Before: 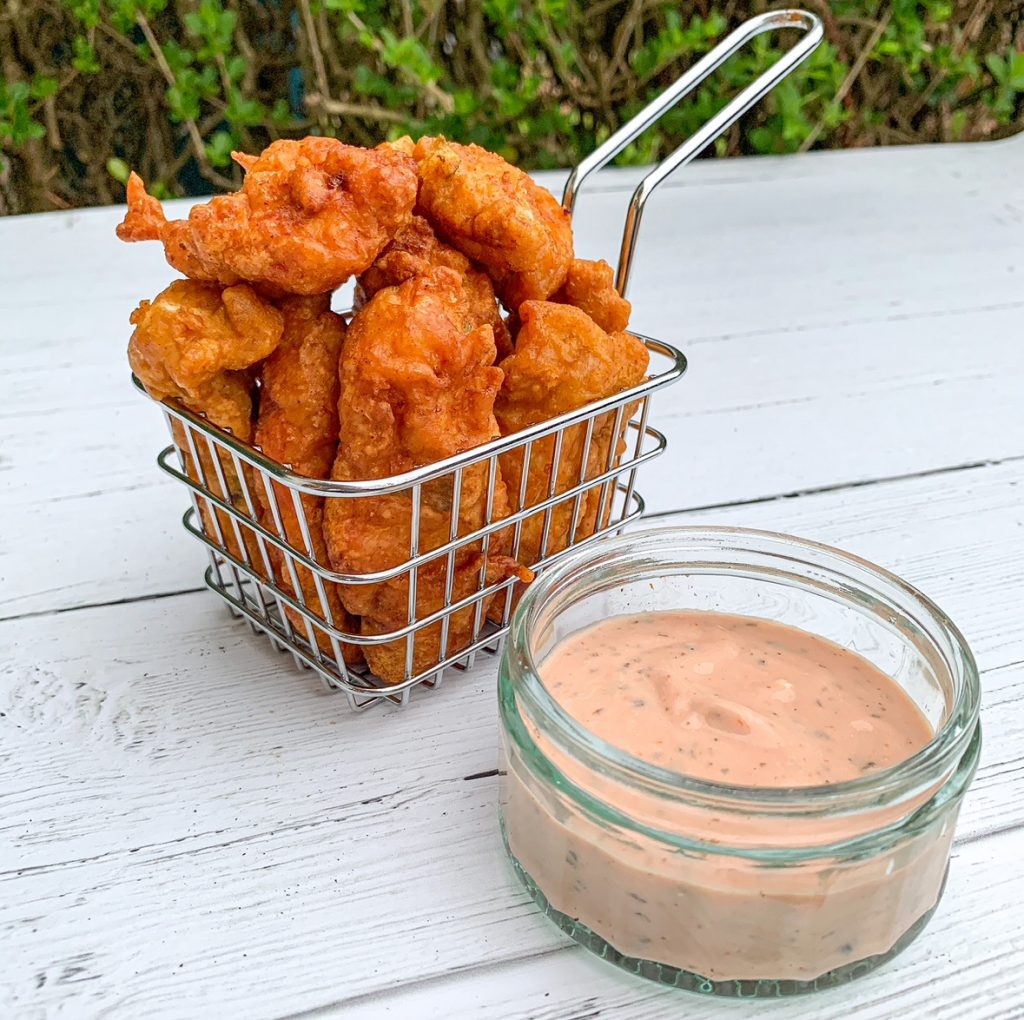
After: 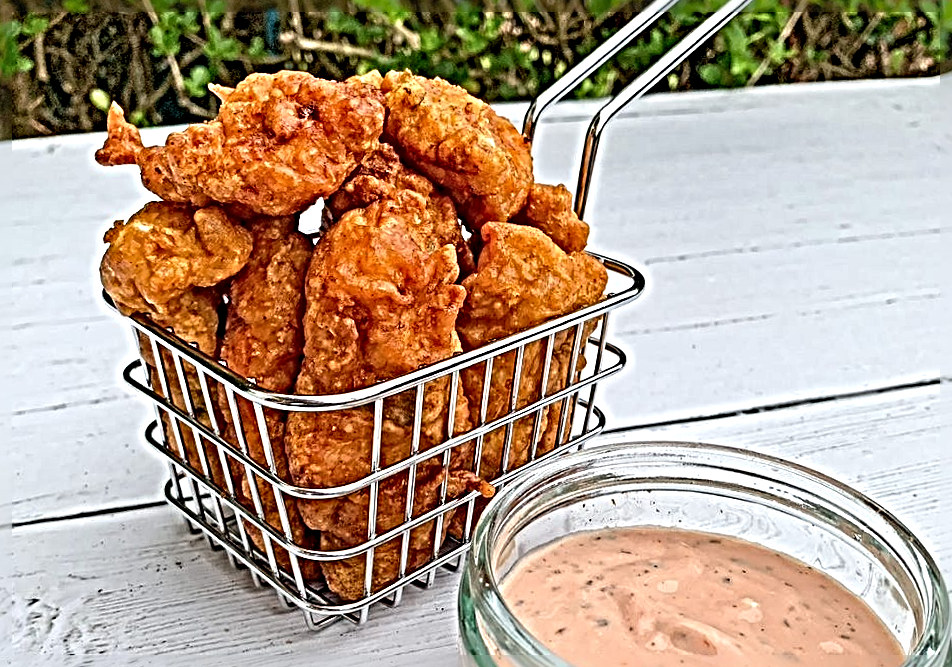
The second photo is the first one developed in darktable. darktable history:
rotate and perspective: rotation 0.215°, lens shift (vertical) -0.139, crop left 0.069, crop right 0.939, crop top 0.002, crop bottom 0.996
crop and rotate: top 4.848%, bottom 29.503%
sharpen: radius 6.3, amount 1.8, threshold 0
